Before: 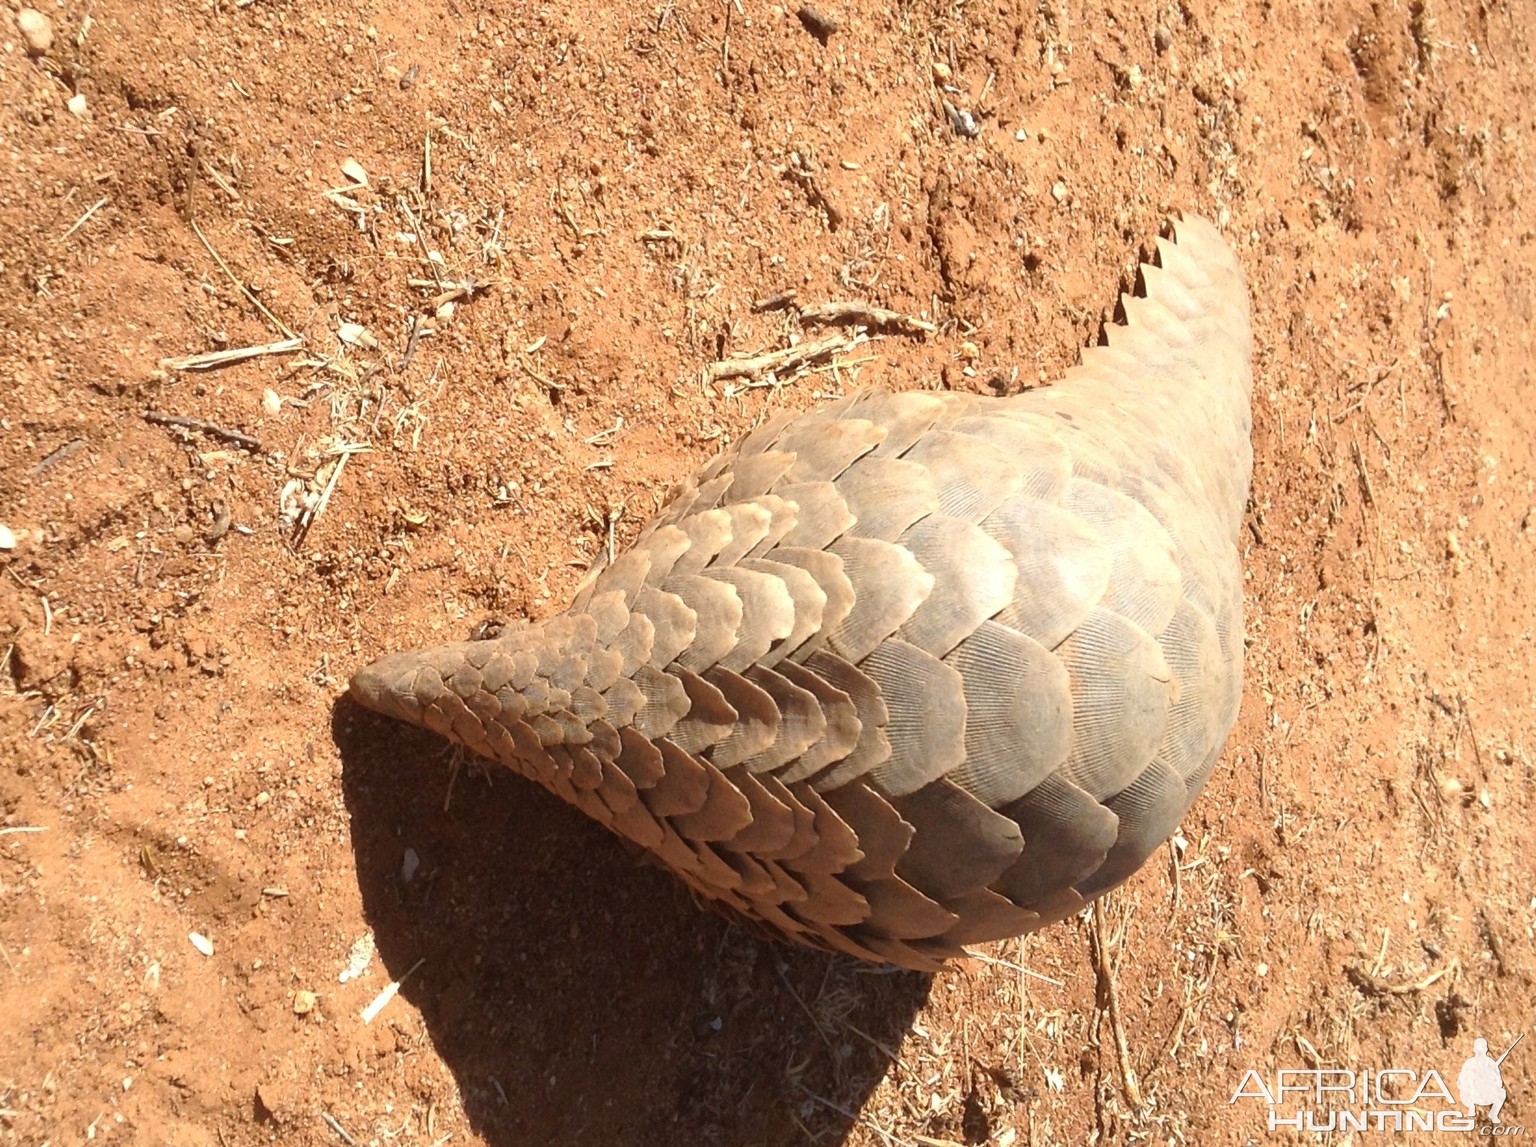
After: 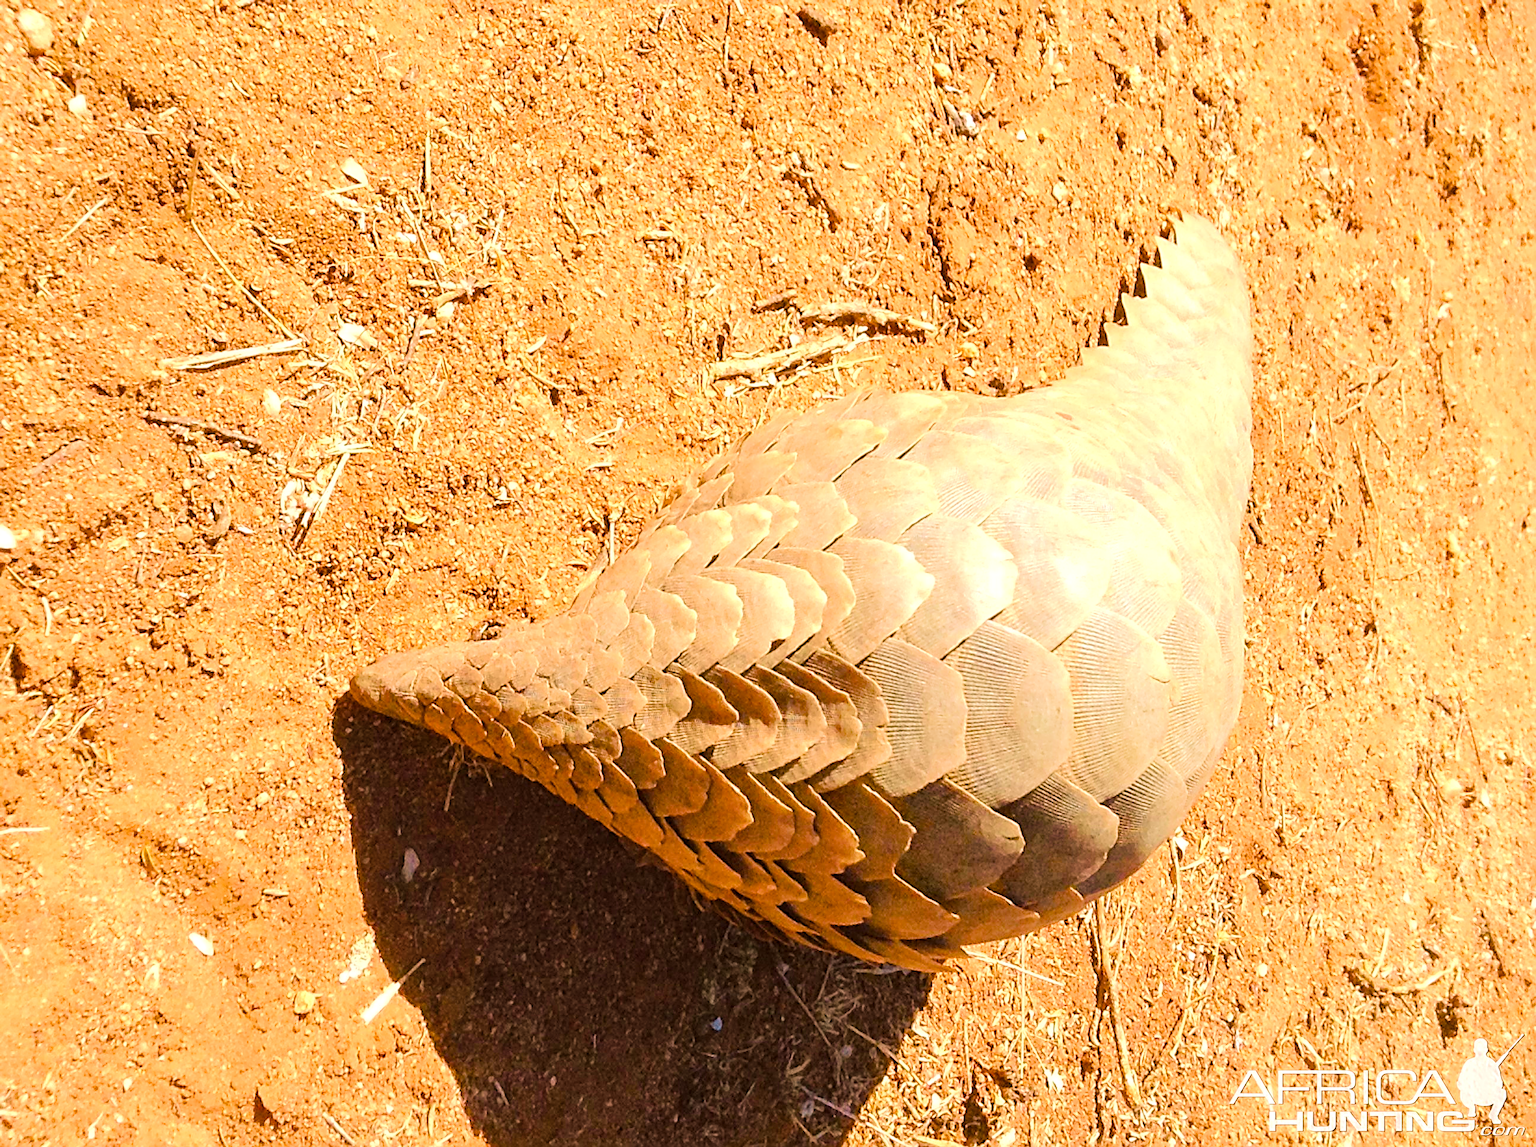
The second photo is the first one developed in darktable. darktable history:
velvia: strength 39.29%
local contrast: on, module defaults
sharpen: radius 2.71, amount 0.668
color balance rgb: shadows lift › chroma 2.003%, shadows lift › hue 222.36°, highlights gain › chroma 1.064%, highlights gain › hue 60.17°, perceptual saturation grading › global saturation 39.202%, perceptual saturation grading › highlights -25.532%, perceptual saturation grading › mid-tones 35.373%, perceptual saturation grading › shadows 34.681%, global vibrance 20%
tone equalizer: -7 EV 0.156 EV, -6 EV 0.615 EV, -5 EV 1.12 EV, -4 EV 1.29 EV, -3 EV 1.12 EV, -2 EV 0.6 EV, -1 EV 0.151 EV, edges refinement/feathering 500, mask exposure compensation -1.57 EV, preserve details no
